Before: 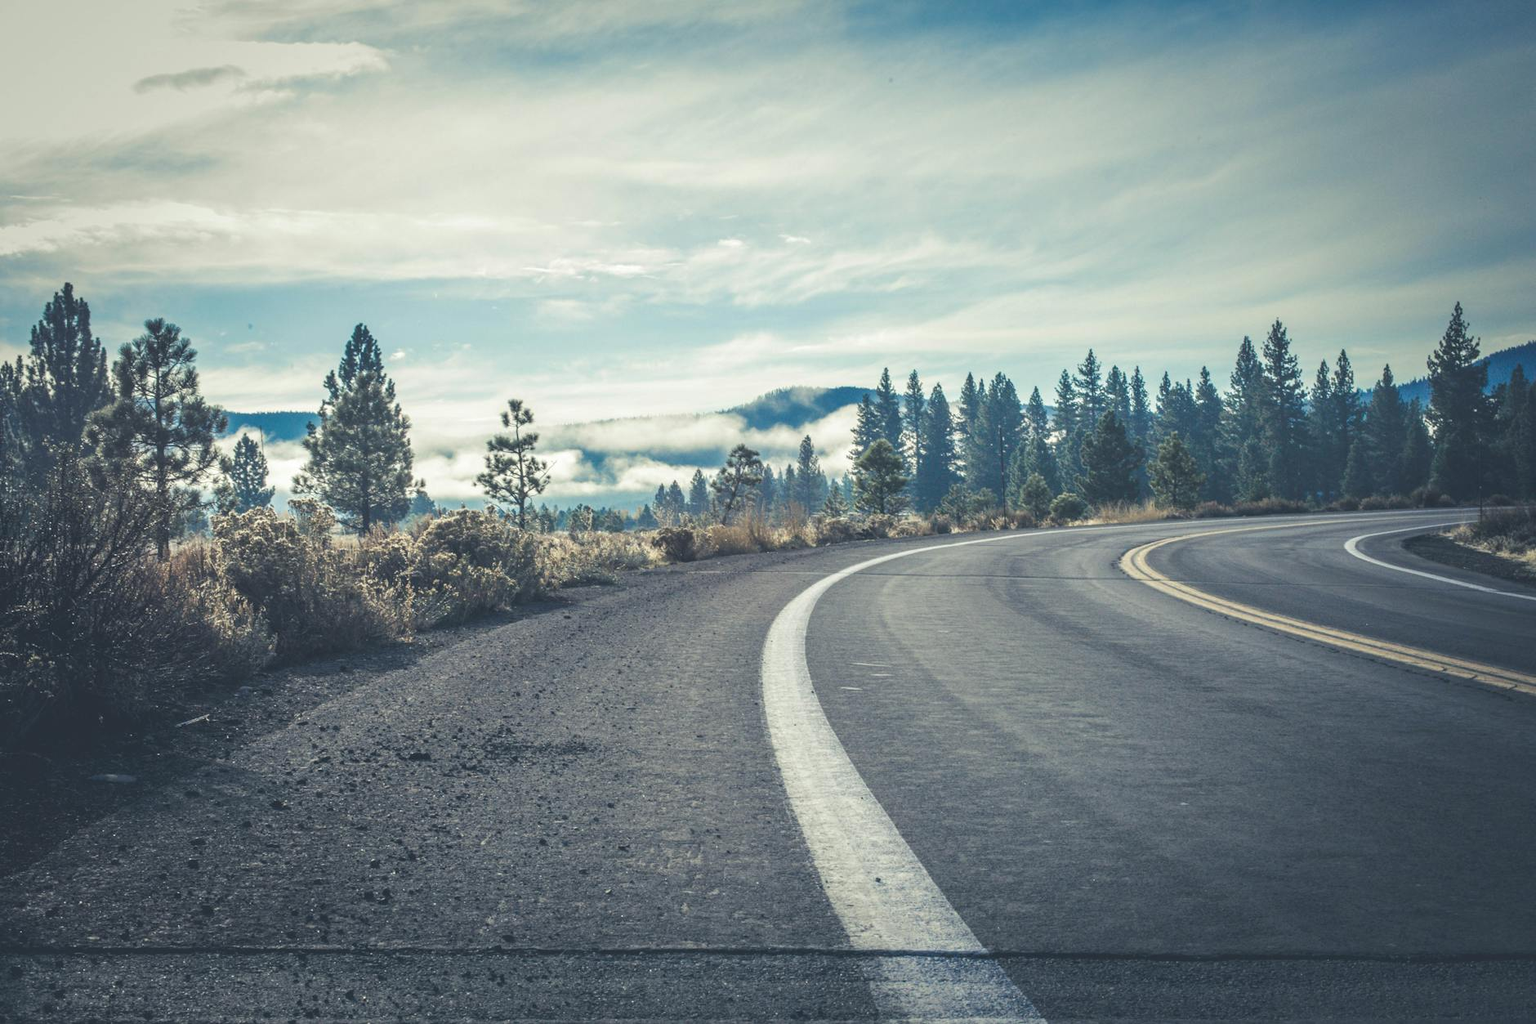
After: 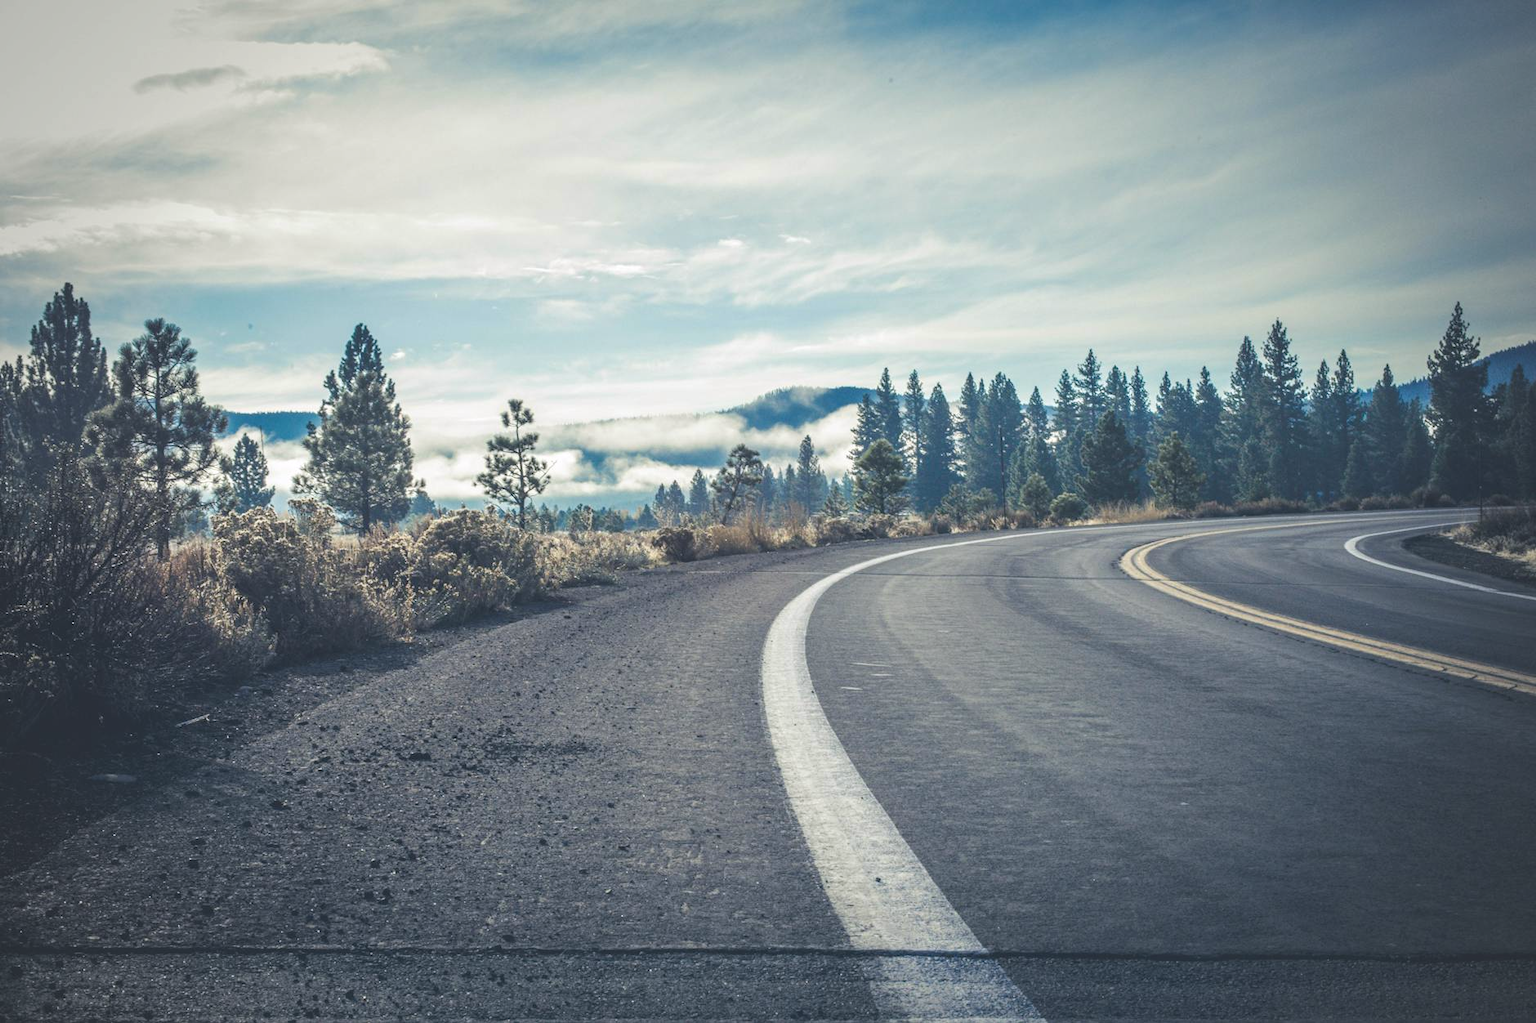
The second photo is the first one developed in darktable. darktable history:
vignetting: brightness -0.167
white balance: red 1.009, blue 1.027
